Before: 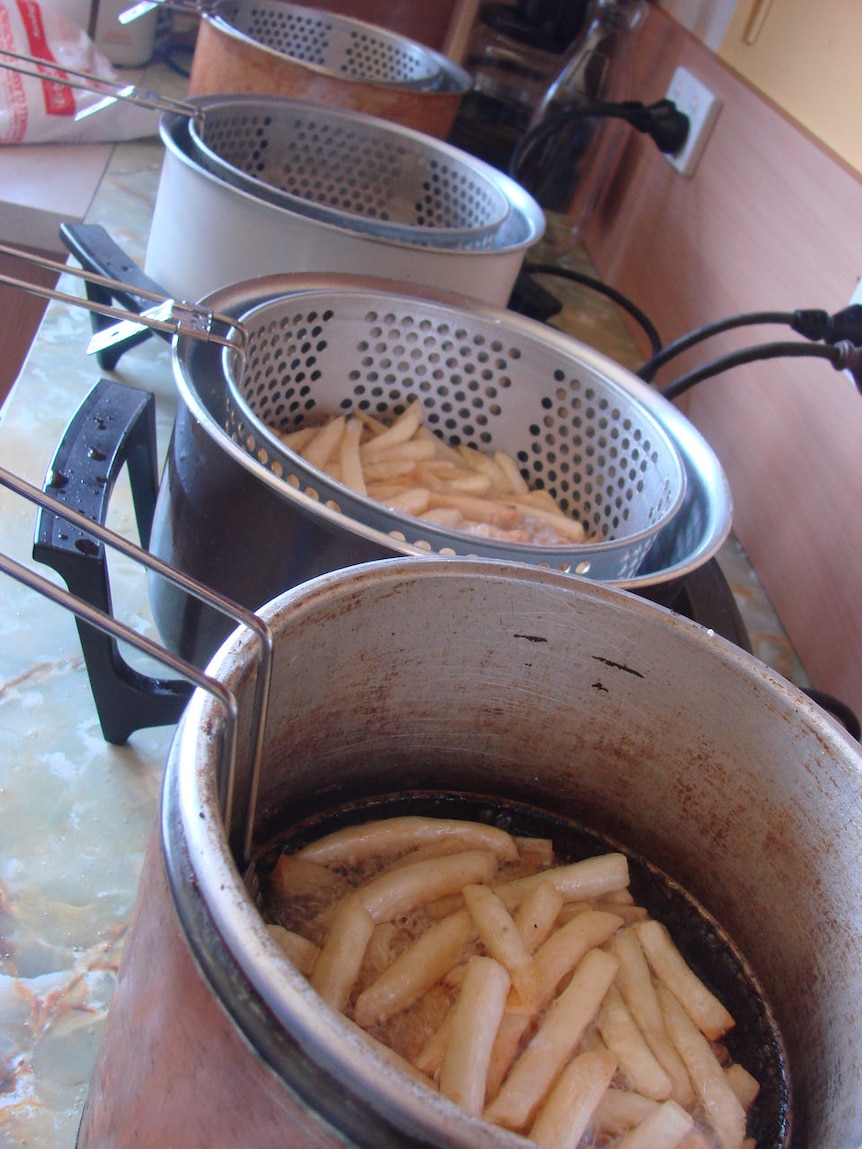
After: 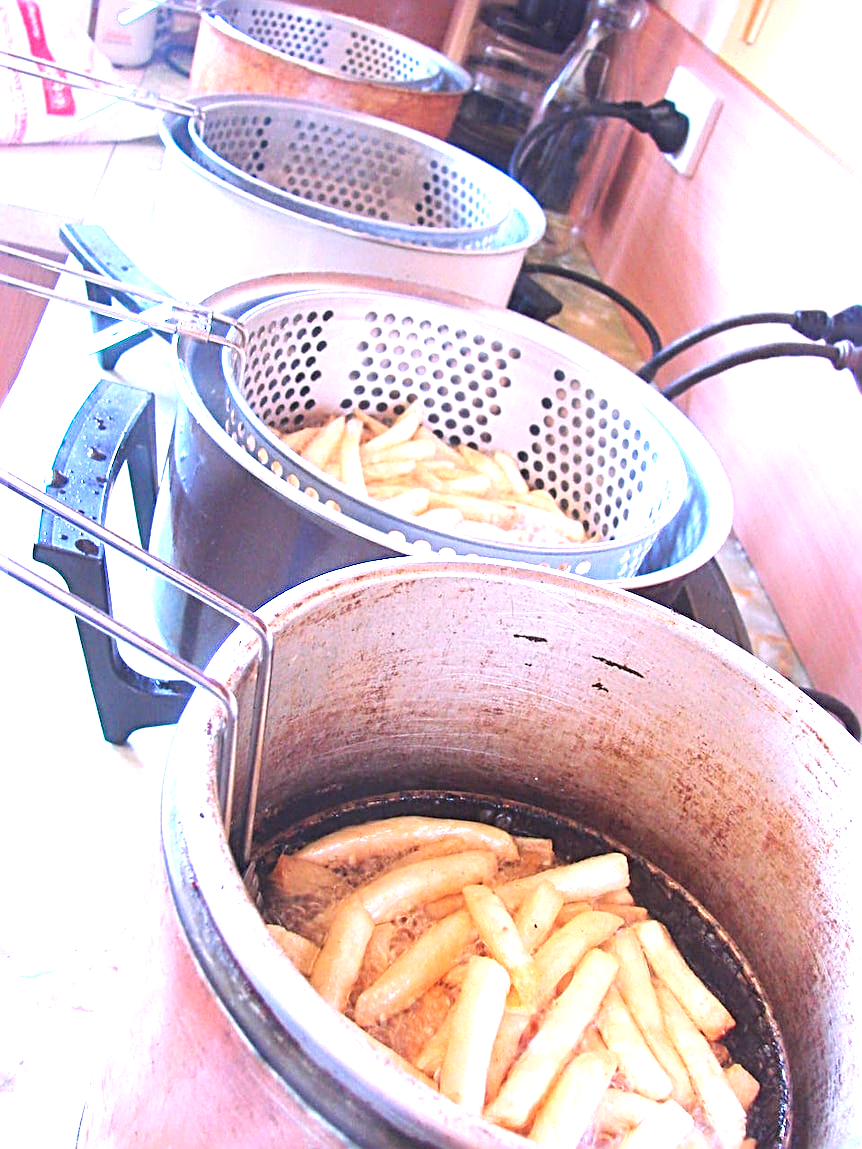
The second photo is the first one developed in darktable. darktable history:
contrast brightness saturation: contrast 0.03, brightness 0.06, saturation 0.13
exposure: black level correction 0, exposure 2.088 EV, compensate exposure bias true, compensate highlight preservation false
white balance: red 1.004, blue 1.096
sharpen: radius 3.025, amount 0.757
